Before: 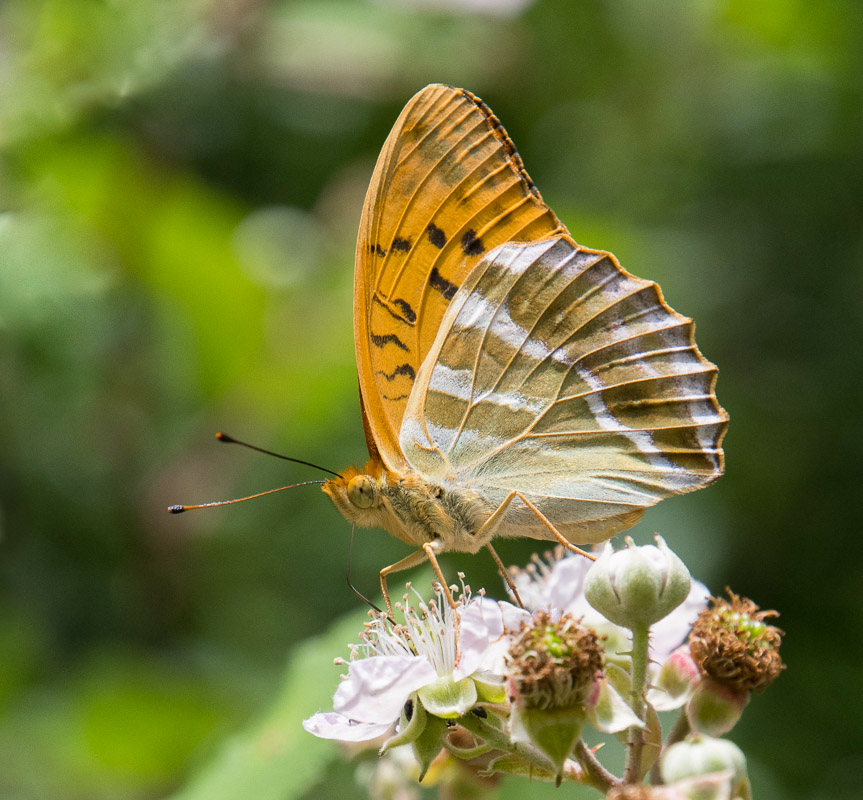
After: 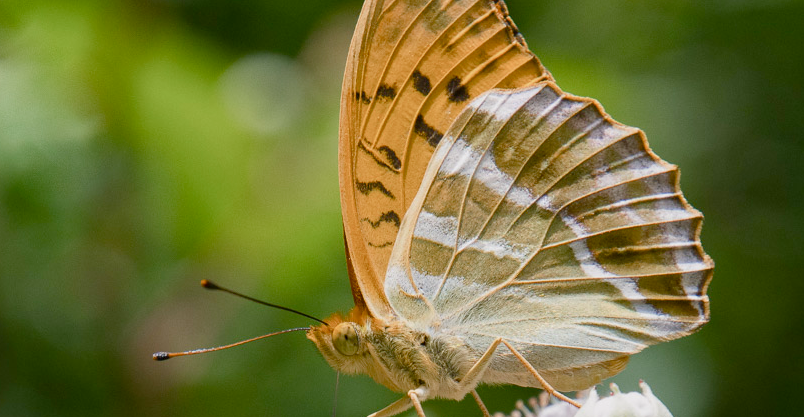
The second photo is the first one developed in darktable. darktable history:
crop: left 1.744%, top 19.225%, right 5.069%, bottom 28.357%
color balance rgb: shadows lift › chroma 1%, shadows lift › hue 113°, highlights gain › chroma 0.2%, highlights gain › hue 333°, perceptual saturation grading › global saturation 20%, perceptual saturation grading › highlights -50%, perceptual saturation grading › shadows 25%, contrast -10%
